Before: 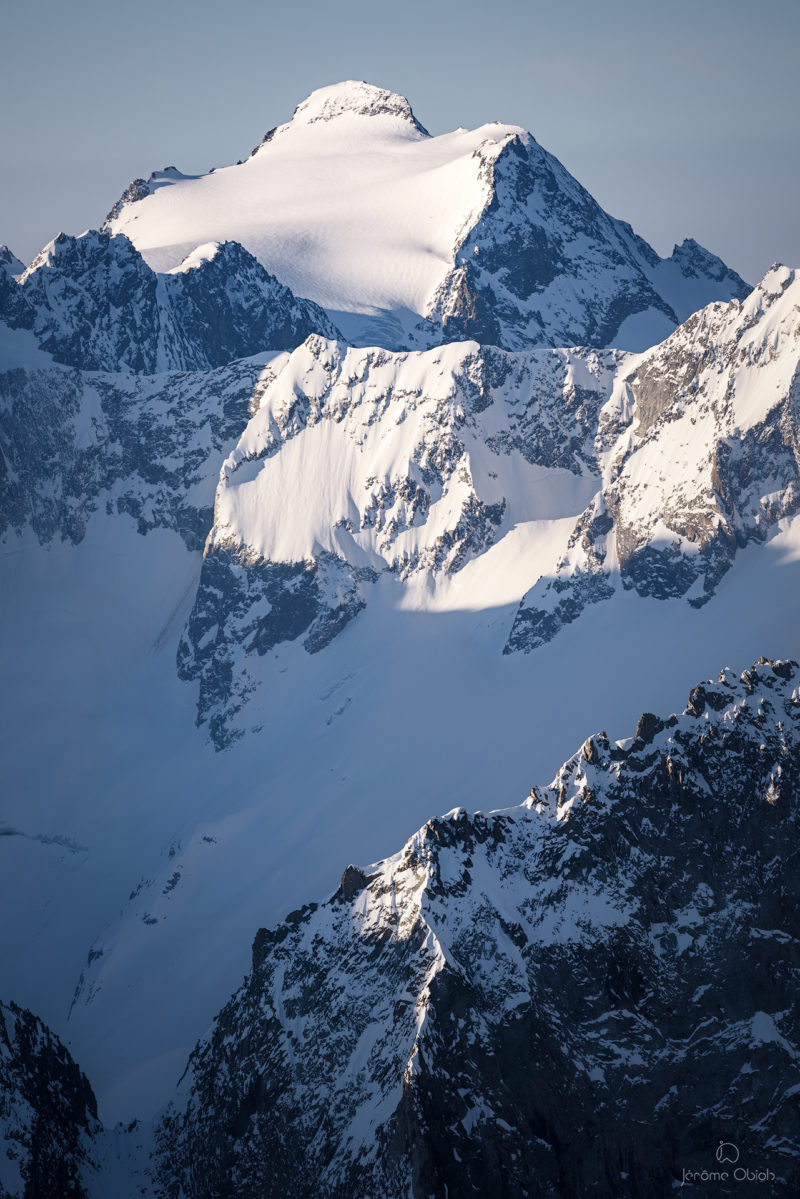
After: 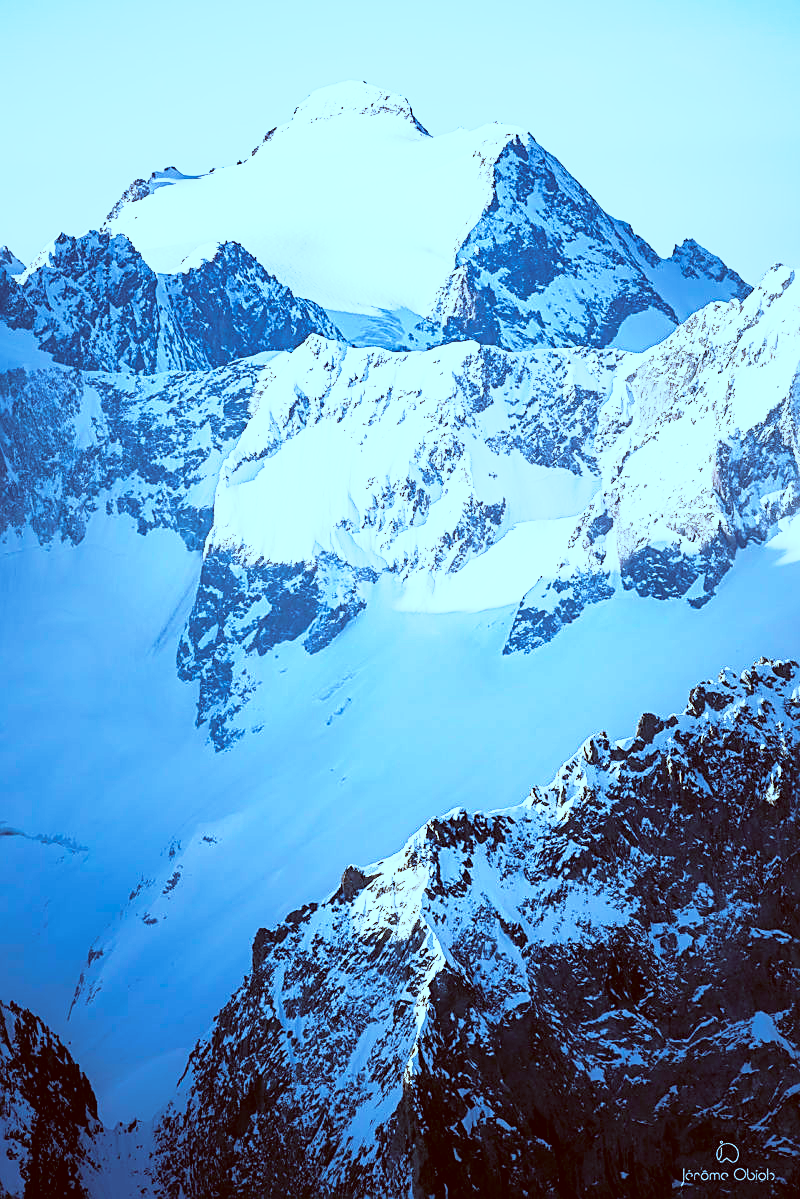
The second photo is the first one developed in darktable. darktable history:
color correction: highlights a* -14.5, highlights b* -16.55, shadows a* 9.98, shadows b* 29.42
sharpen: on, module defaults
exposure: black level correction 0.001, compensate highlight preservation false
tone curve: curves: ch0 [(0, 0) (0.003, 0.005) (0.011, 0.018) (0.025, 0.041) (0.044, 0.072) (0.069, 0.113) (0.1, 0.163) (0.136, 0.221) (0.177, 0.289) (0.224, 0.366) (0.277, 0.452) (0.335, 0.546) (0.399, 0.65) (0.468, 0.763) (0.543, 0.885) (0.623, 0.93) (0.709, 0.946) (0.801, 0.963) (0.898, 0.981) (1, 1)], preserve colors none
color calibration: illuminant custom, x 0.388, y 0.387, temperature 3829.73 K
